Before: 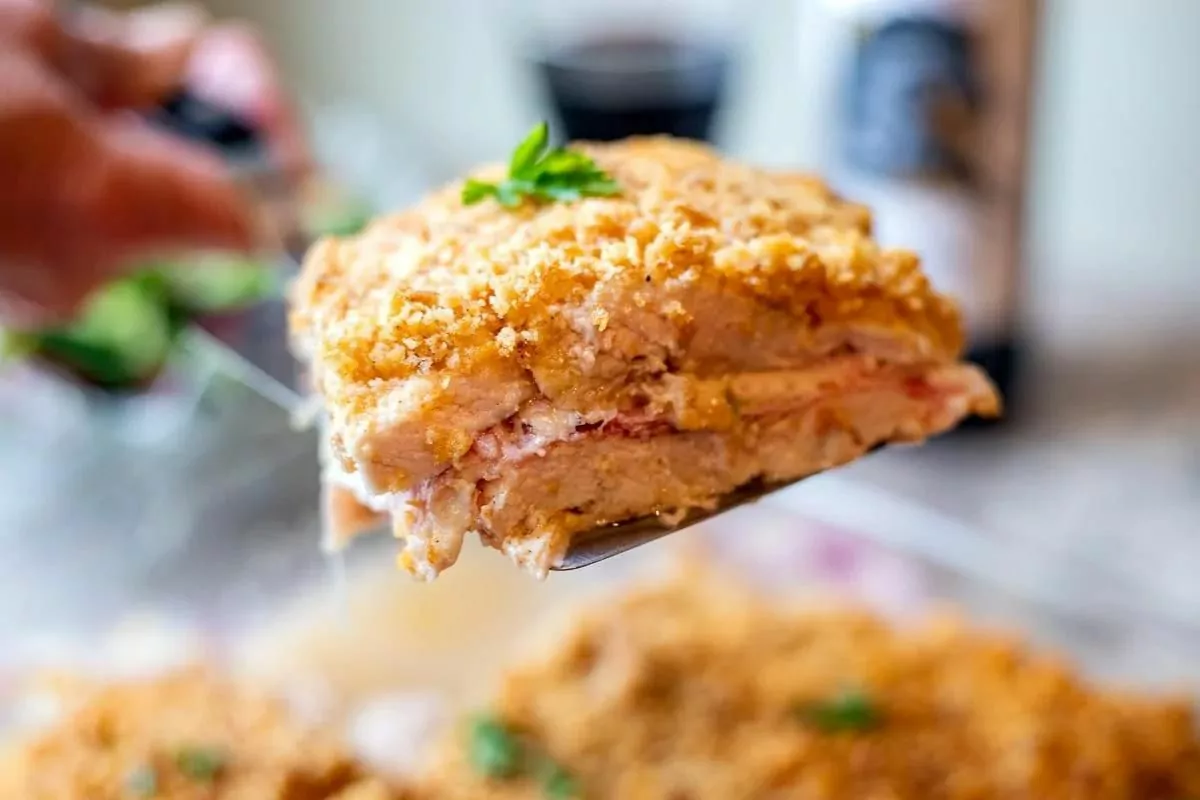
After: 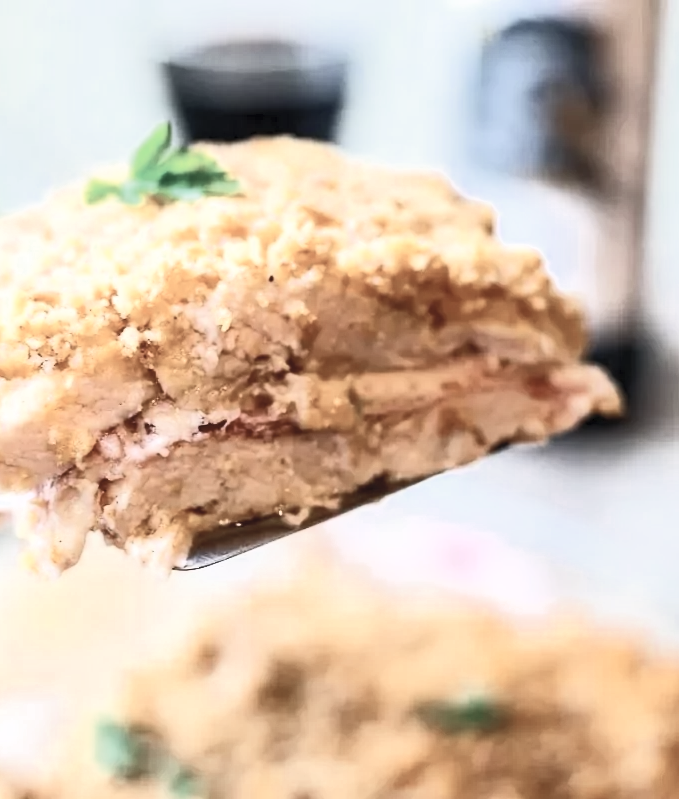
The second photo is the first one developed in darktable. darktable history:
crop: left 31.458%, top 0%, right 11.876%
tone equalizer: on, module defaults
contrast brightness saturation: contrast 0.57, brightness 0.57, saturation -0.34
color zones: curves: ch0 [(0, 0.5) (0.125, 0.4) (0.25, 0.5) (0.375, 0.4) (0.5, 0.4) (0.625, 0.35) (0.75, 0.35) (0.875, 0.5)]; ch1 [(0, 0.35) (0.125, 0.45) (0.25, 0.35) (0.375, 0.35) (0.5, 0.35) (0.625, 0.35) (0.75, 0.45) (0.875, 0.35)]; ch2 [(0, 0.6) (0.125, 0.5) (0.25, 0.5) (0.375, 0.6) (0.5, 0.6) (0.625, 0.5) (0.75, 0.5) (0.875, 0.5)]
